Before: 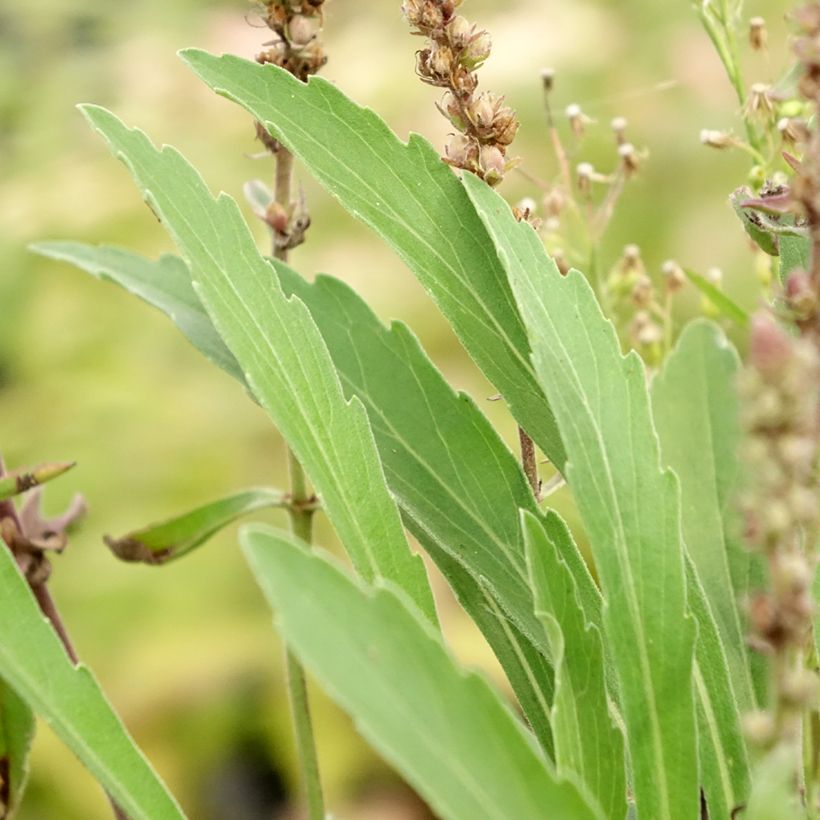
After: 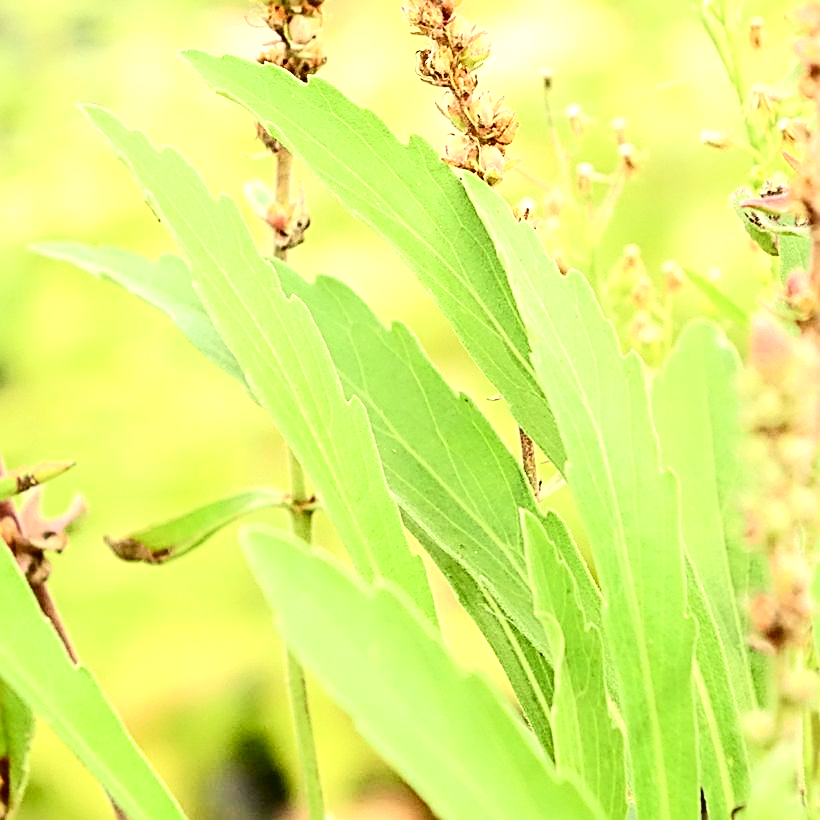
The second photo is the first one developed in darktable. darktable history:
exposure: black level correction 0.001, exposure 0.963 EV, compensate highlight preservation false
sharpen: radius 2.595, amount 0.698
tone curve: curves: ch0 [(0, 0.028) (0.037, 0.05) (0.123, 0.108) (0.19, 0.164) (0.269, 0.247) (0.475, 0.533) (0.595, 0.695) (0.718, 0.823) (0.855, 0.913) (1, 0.982)]; ch1 [(0, 0) (0.243, 0.245) (0.427, 0.41) (0.493, 0.481) (0.505, 0.502) (0.536, 0.545) (0.56, 0.582) (0.611, 0.644) (0.769, 0.807) (1, 1)]; ch2 [(0, 0) (0.249, 0.216) (0.349, 0.321) (0.424, 0.442) (0.476, 0.483) (0.498, 0.499) (0.517, 0.519) (0.532, 0.55) (0.569, 0.608) (0.614, 0.661) (0.706, 0.75) (0.808, 0.809) (0.991, 0.968)], color space Lab, independent channels, preserve colors none
